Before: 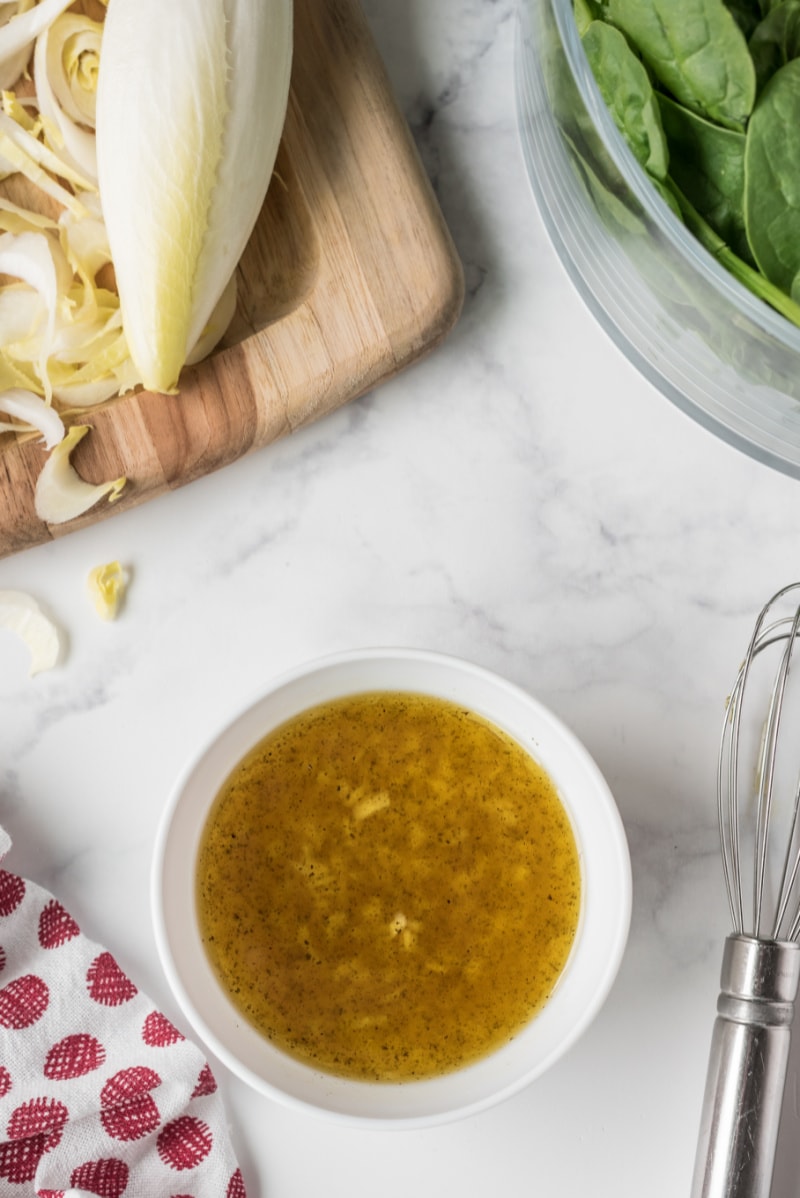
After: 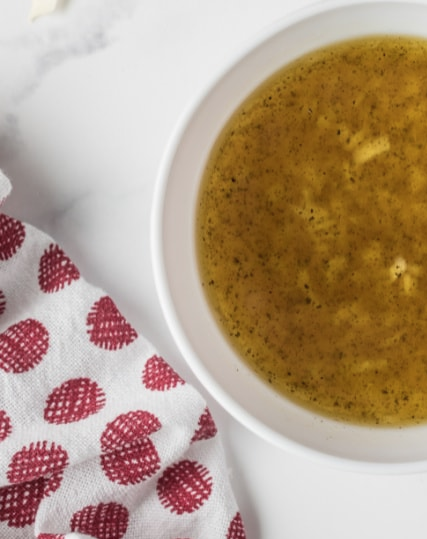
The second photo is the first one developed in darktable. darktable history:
color zones: curves: ch1 [(0, 0.469) (0.01, 0.469) (0.12, 0.446) (0.248, 0.469) (0.5, 0.5) (0.748, 0.5) (0.99, 0.469) (1, 0.469)]
crop and rotate: top 54.778%, right 46.61%, bottom 0.159%
